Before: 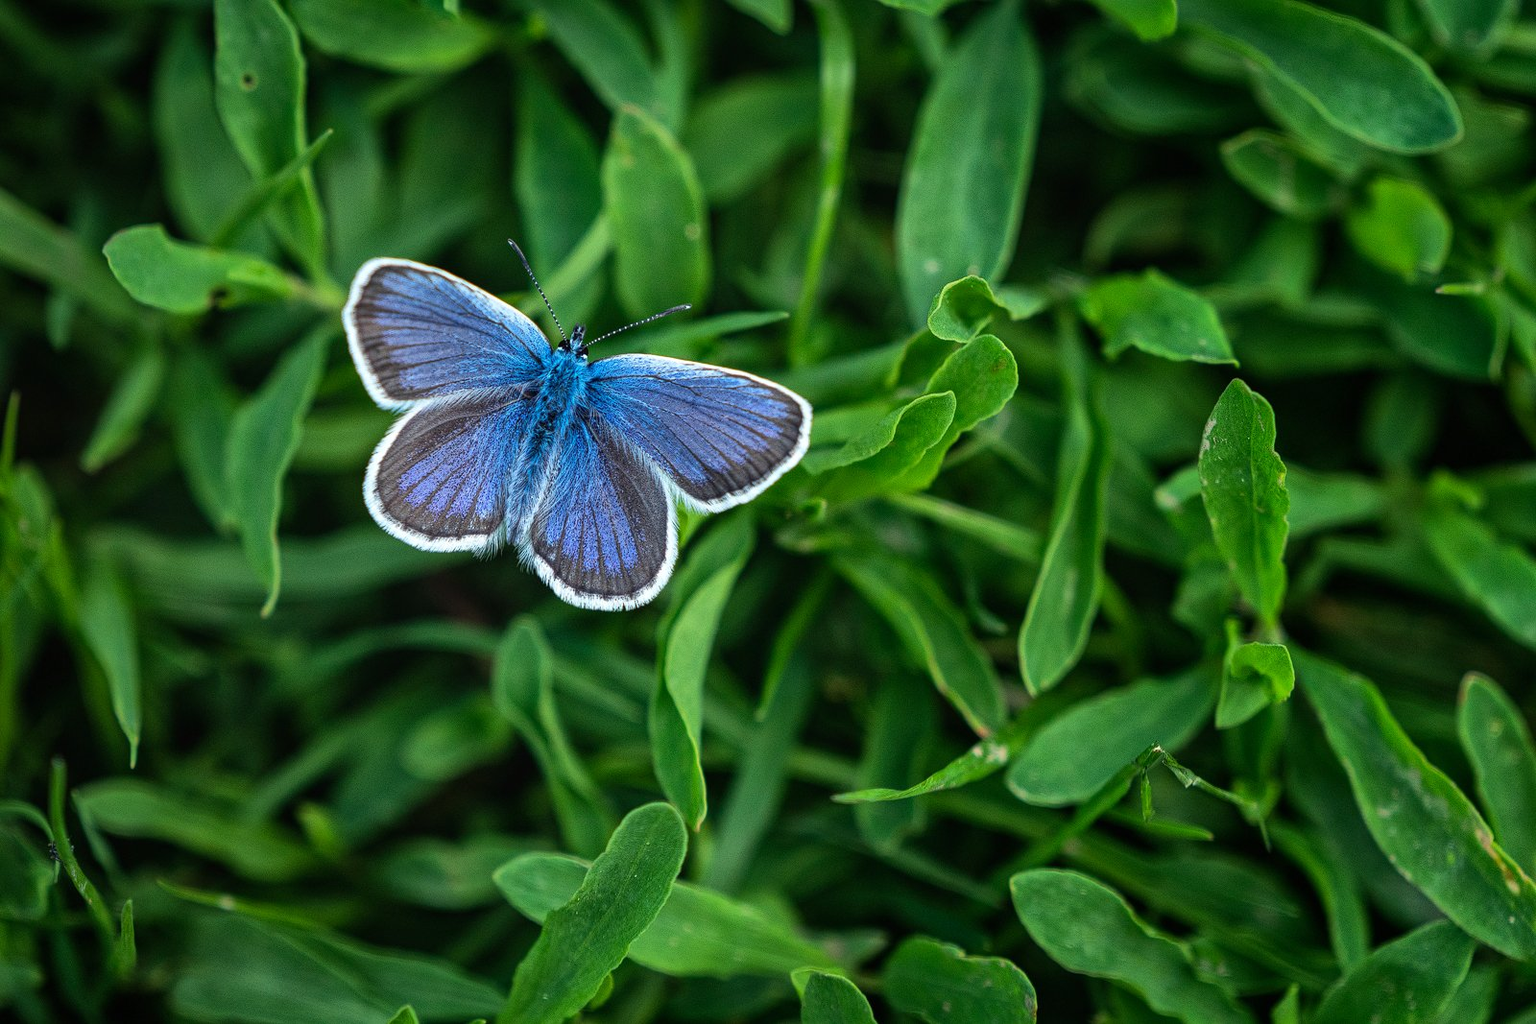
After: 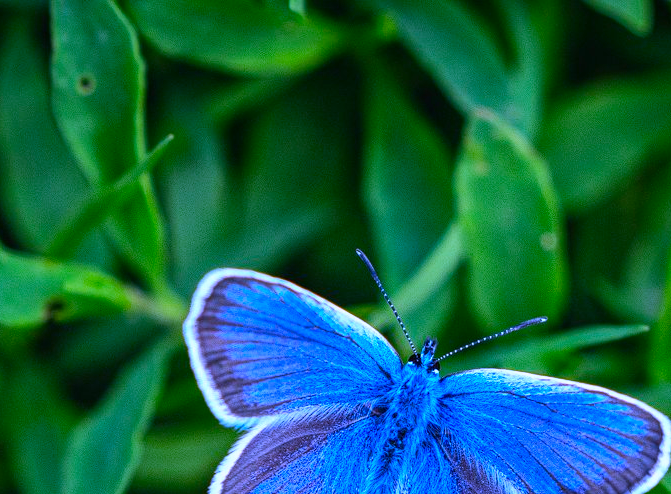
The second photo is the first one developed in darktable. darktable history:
crop and rotate: left 10.817%, top 0.062%, right 47.194%, bottom 53.626%
color correction: saturation 1.32
white balance: red 0.98, blue 1.61
